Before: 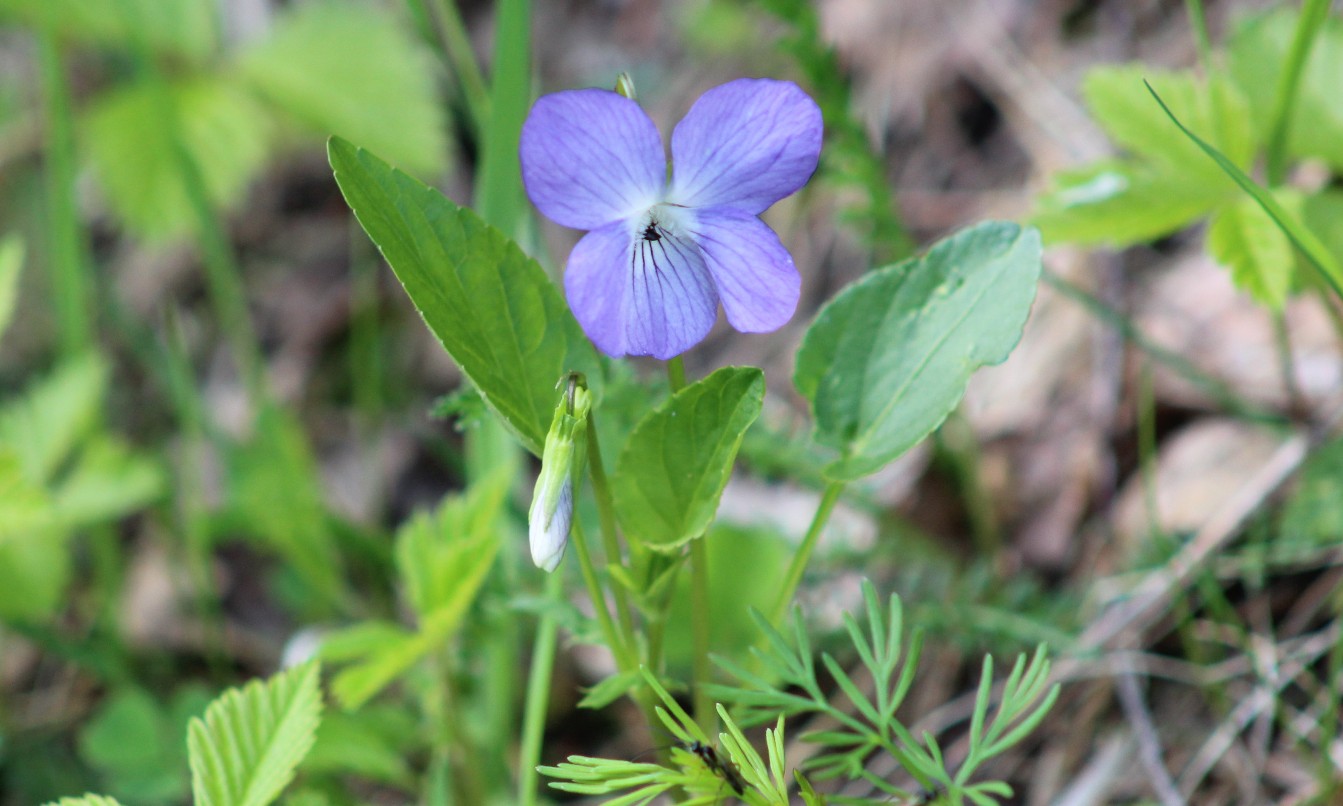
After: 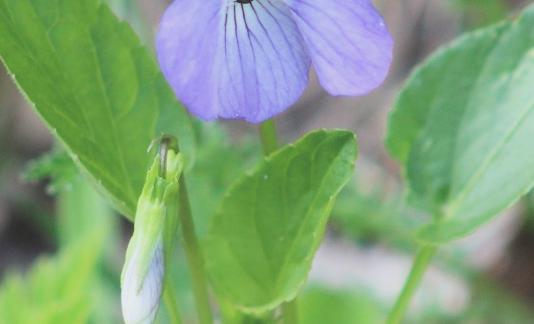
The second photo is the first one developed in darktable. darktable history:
exposure: black level correction -0.021, exposure -0.036 EV, compensate highlight preservation false
contrast equalizer: y [[0.5, 0.488, 0.462, 0.461, 0.491, 0.5], [0.5 ×6], [0.5 ×6], [0 ×6], [0 ×6]]
crop: left 30.393%, top 29.523%, right 29.804%, bottom 30.236%
filmic rgb: black relative exposure -7.98 EV, white relative exposure 3.79 EV, hardness 4.35
tone equalizer: -8 EV -0.394 EV, -7 EV -0.367 EV, -6 EV -0.298 EV, -5 EV -0.255 EV, -3 EV 0.251 EV, -2 EV 0.345 EV, -1 EV 0.382 EV, +0 EV 0.439 EV
